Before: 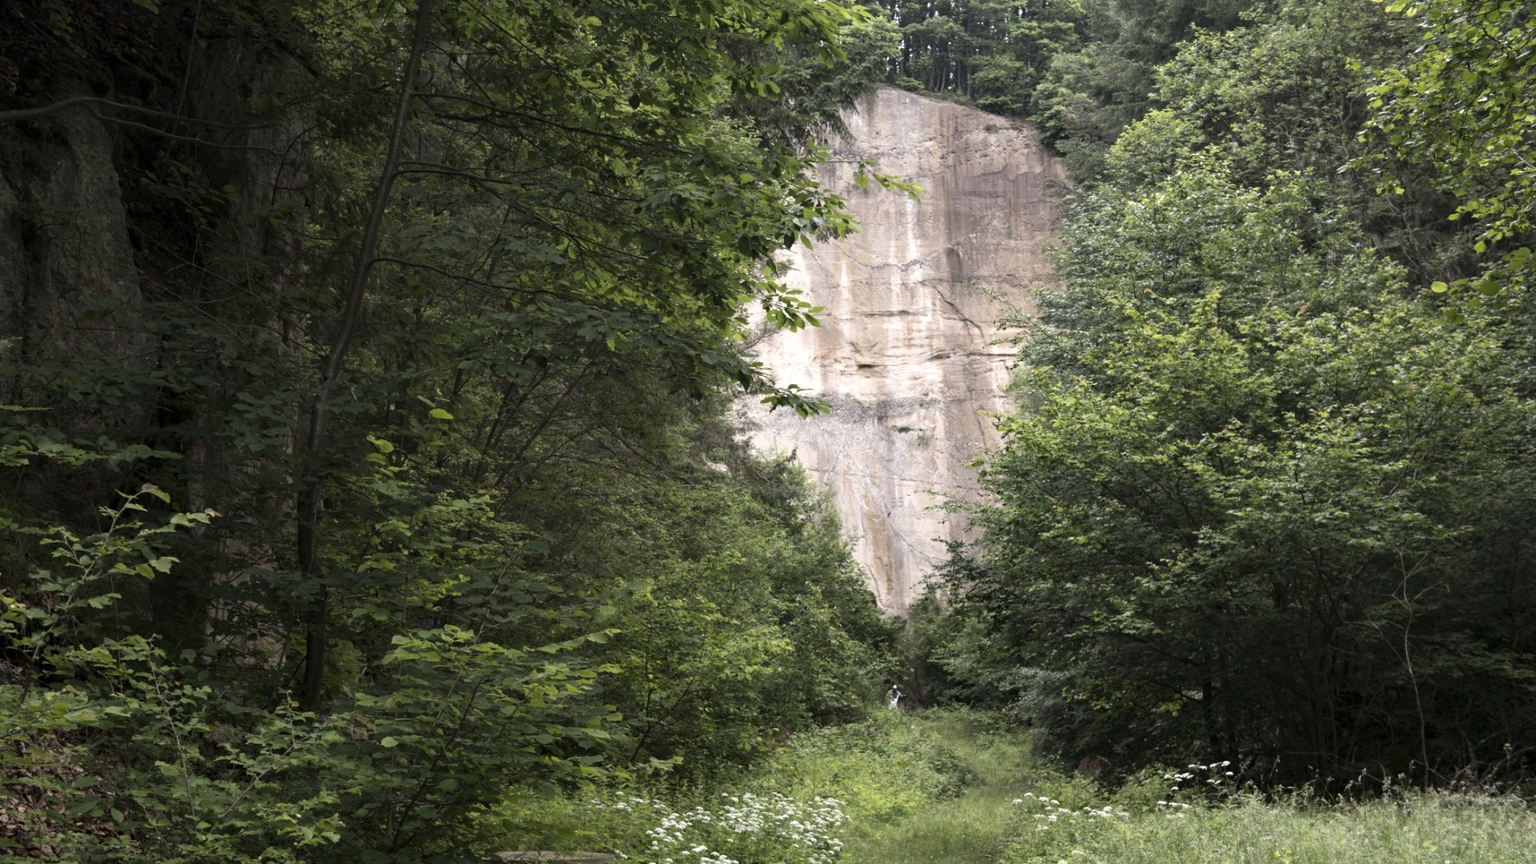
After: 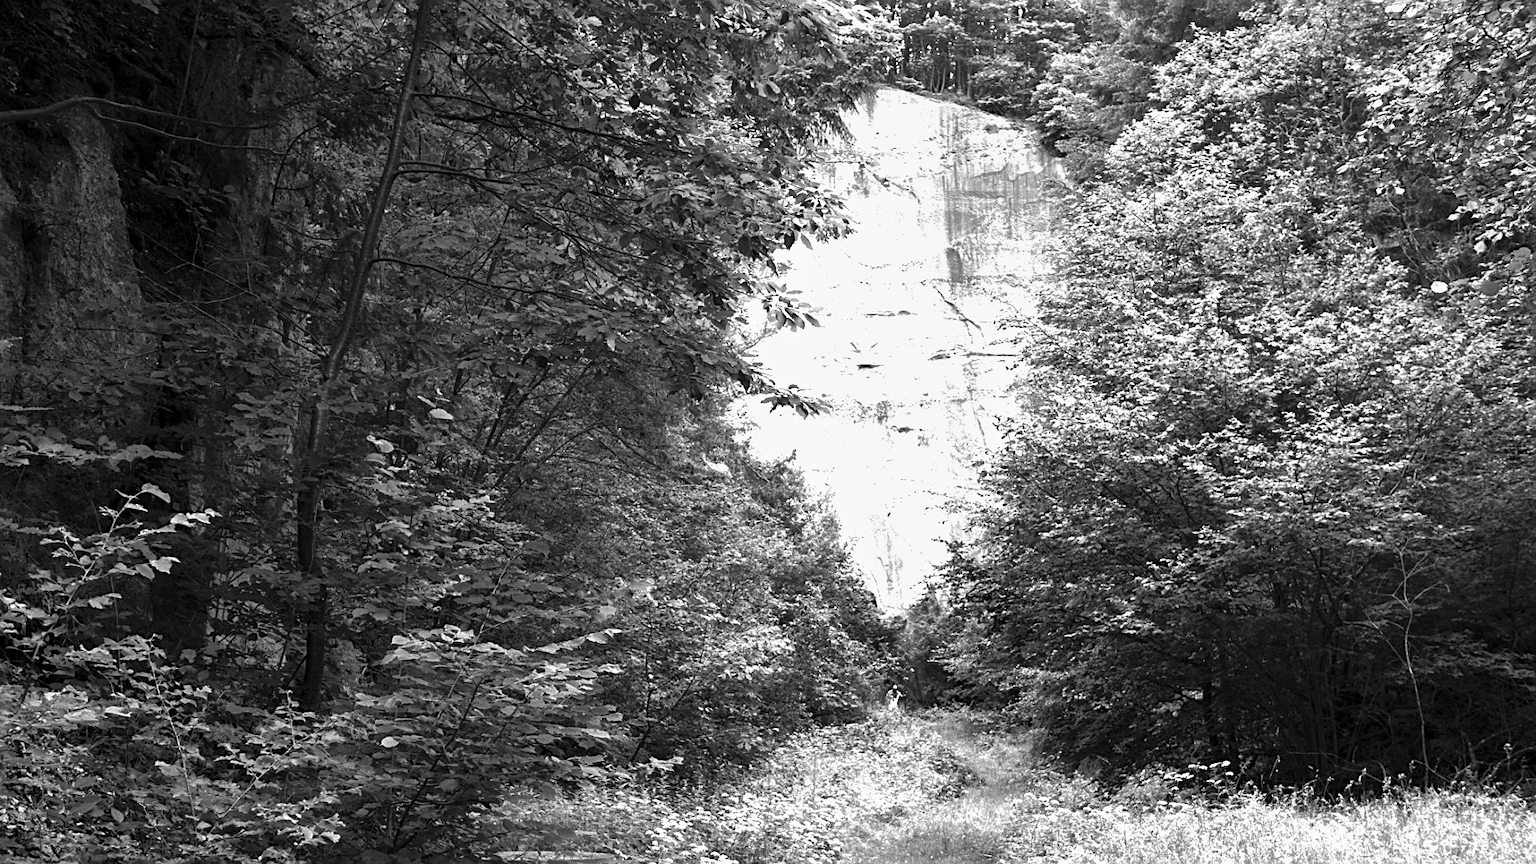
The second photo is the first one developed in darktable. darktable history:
velvia: strength 29%
exposure: black level correction 0.001, exposure 0.5 EV, compensate exposure bias true, compensate highlight preservation false
tone equalizer: -8 EV -1.08 EV, -7 EV -1.01 EV, -6 EV -0.867 EV, -5 EV -0.578 EV, -3 EV 0.578 EV, -2 EV 0.867 EV, -1 EV 1.01 EV, +0 EV 1.08 EV, edges refinement/feathering 500, mask exposure compensation -1.57 EV, preserve details no
color contrast: green-magenta contrast 0.8, blue-yellow contrast 1.1, unbound 0
shadows and highlights: on, module defaults
sharpen: on, module defaults
monochrome: a -35.87, b 49.73, size 1.7
